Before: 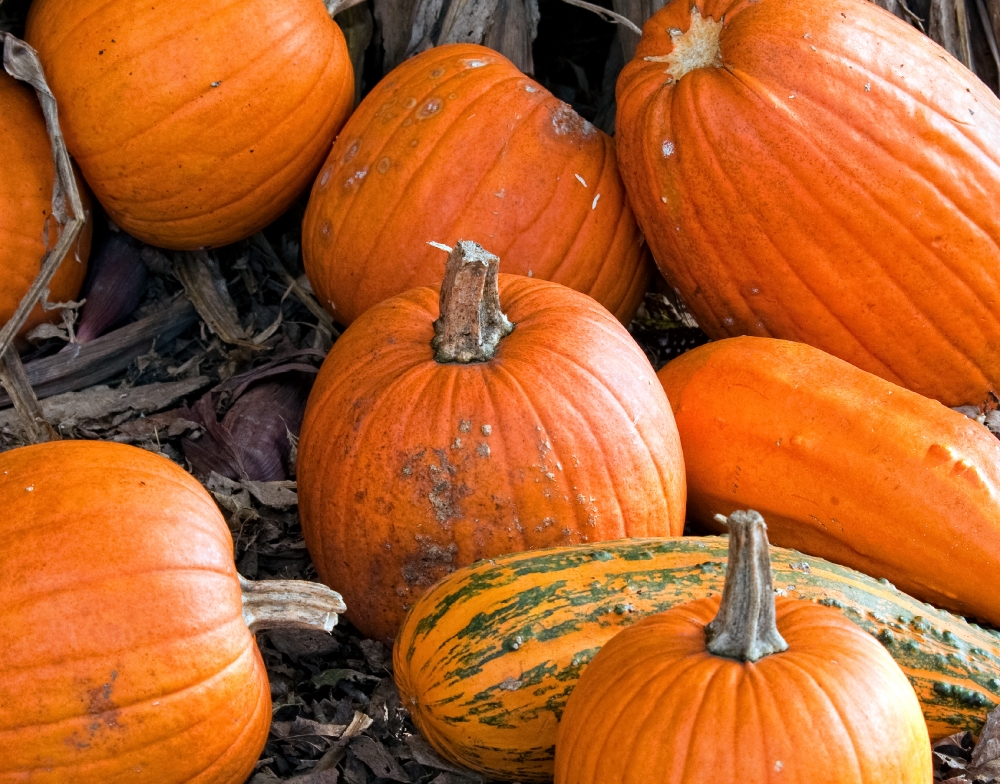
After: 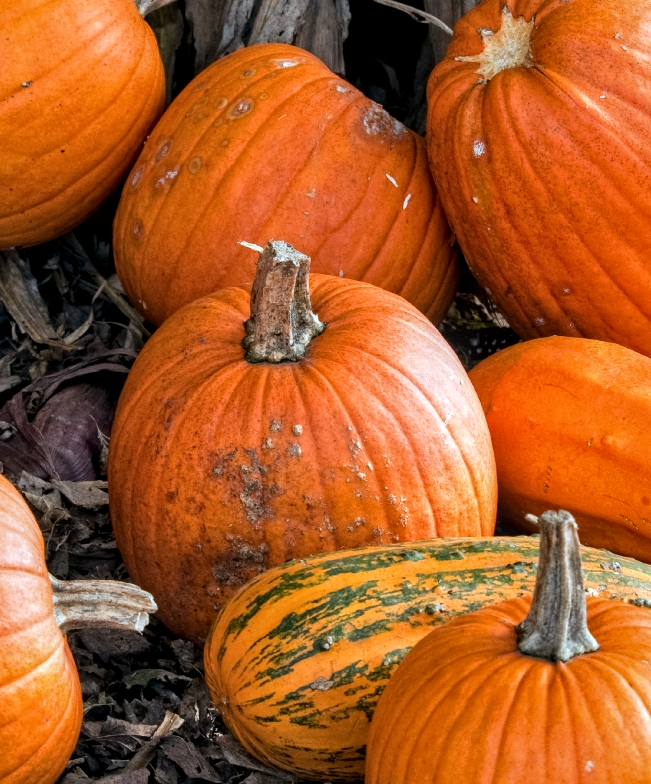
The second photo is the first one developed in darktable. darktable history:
crop and rotate: left 18.919%, right 15.888%
local contrast: on, module defaults
shadows and highlights: shadows 39.64, highlights -53.36, low approximation 0.01, soften with gaussian
tone equalizer: edges refinement/feathering 500, mask exposure compensation -1.57 EV, preserve details guided filter
